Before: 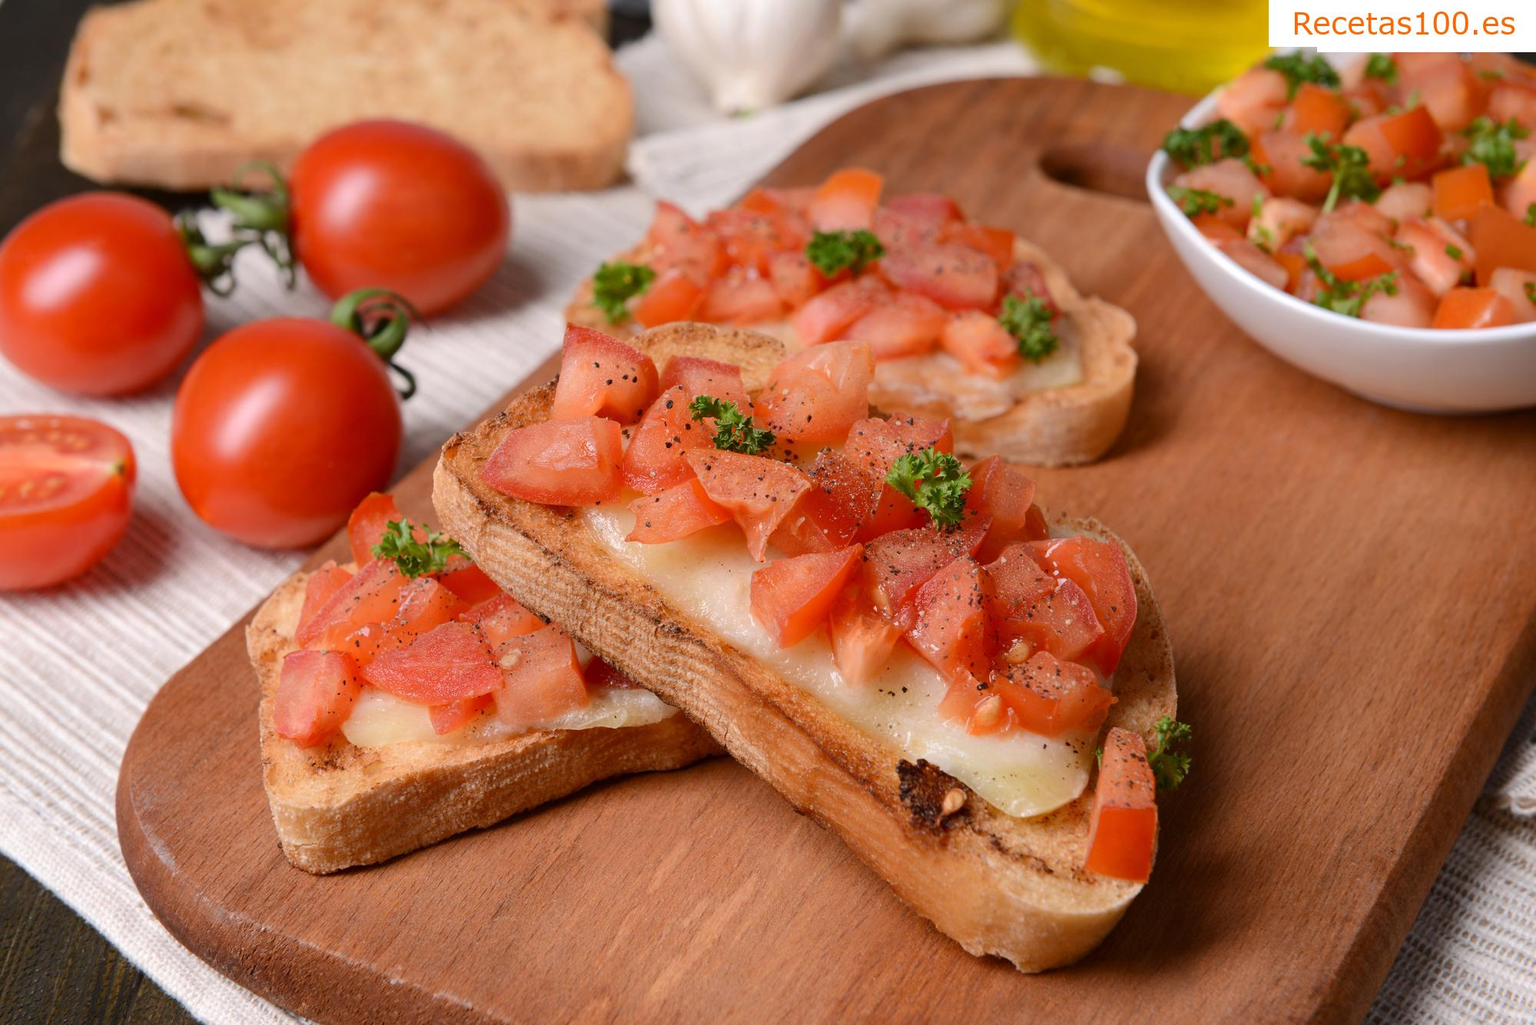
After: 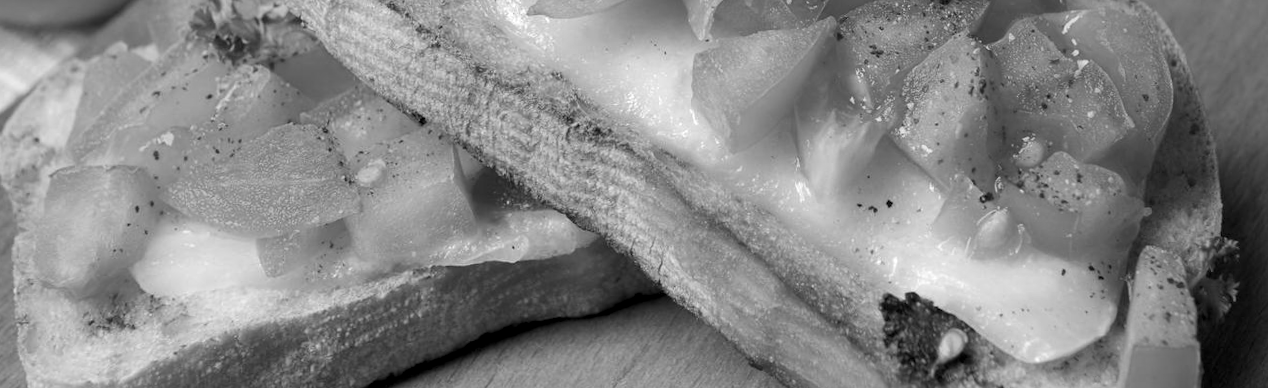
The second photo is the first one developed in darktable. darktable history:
crop: left 18.091%, top 51.13%, right 17.525%, bottom 16.85%
vignetting: fall-off radius 63.6%
monochrome: on, module defaults
exposure: black level correction 0.005, exposure 0.286 EV, compensate highlight preservation false
rotate and perspective: rotation -0.013°, lens shift (vertical) -0.027, lens shift (horizontal) 0.178, crop left 0.016, crop right 0.989, crop top 0.082, crop bottom 0.918
